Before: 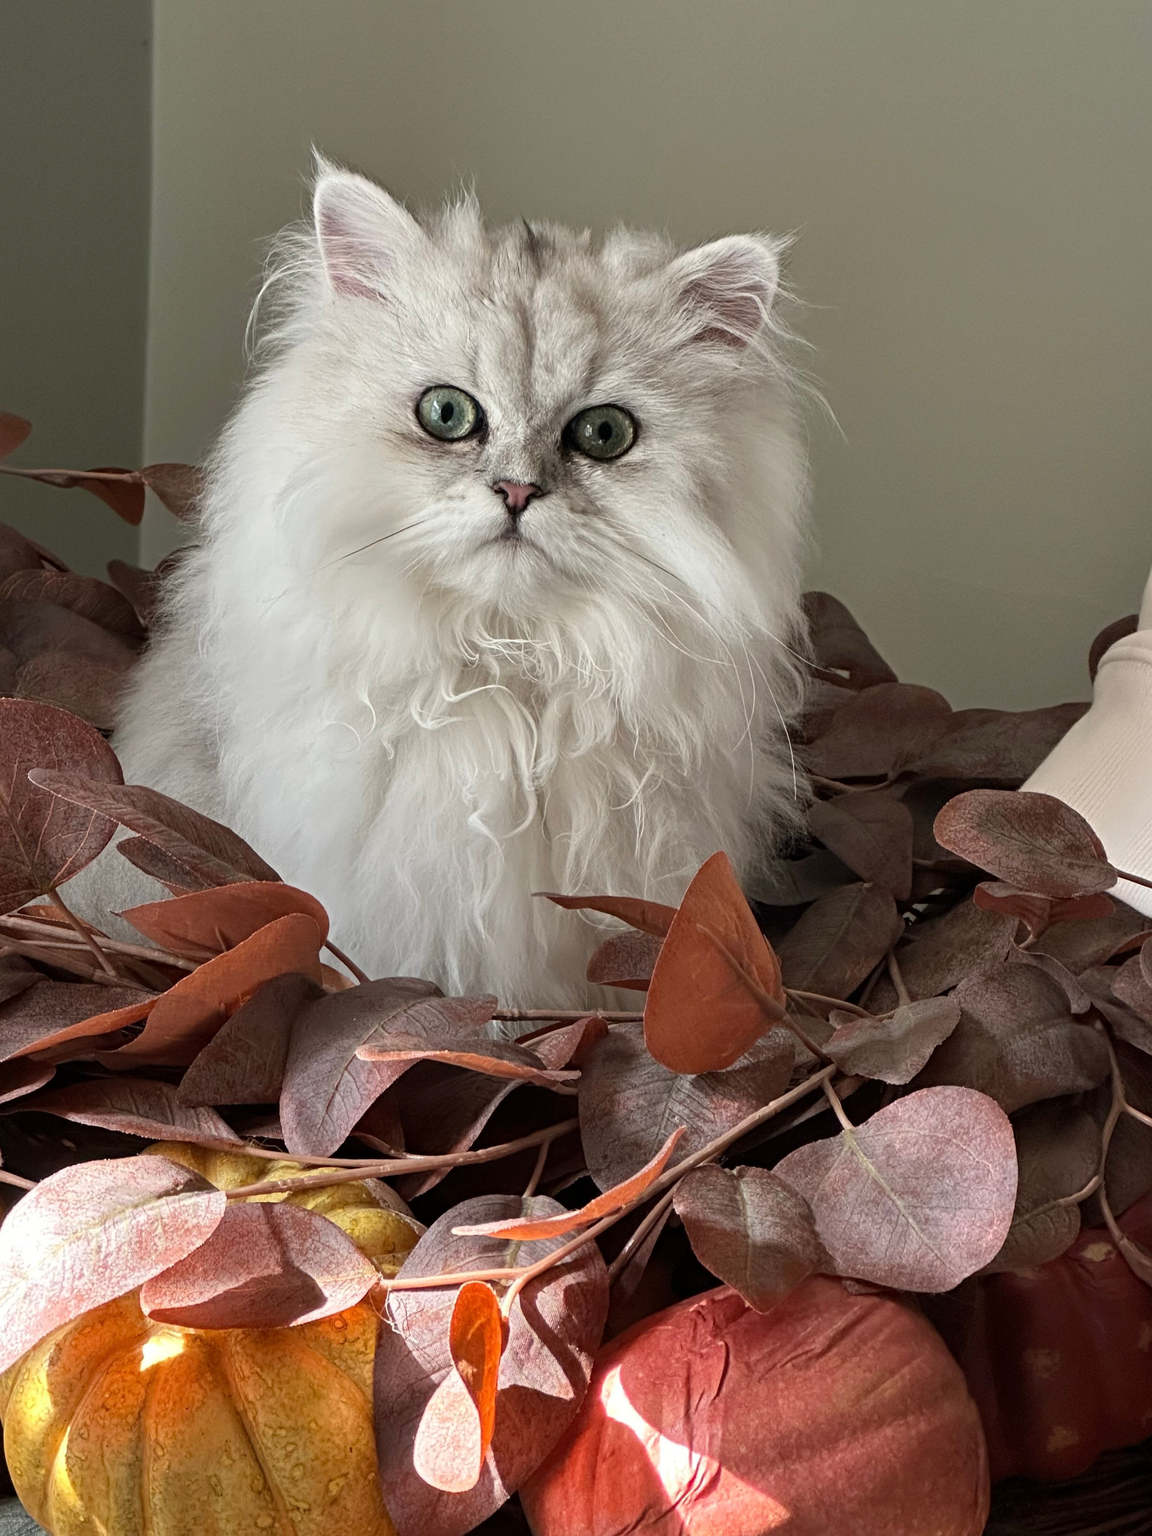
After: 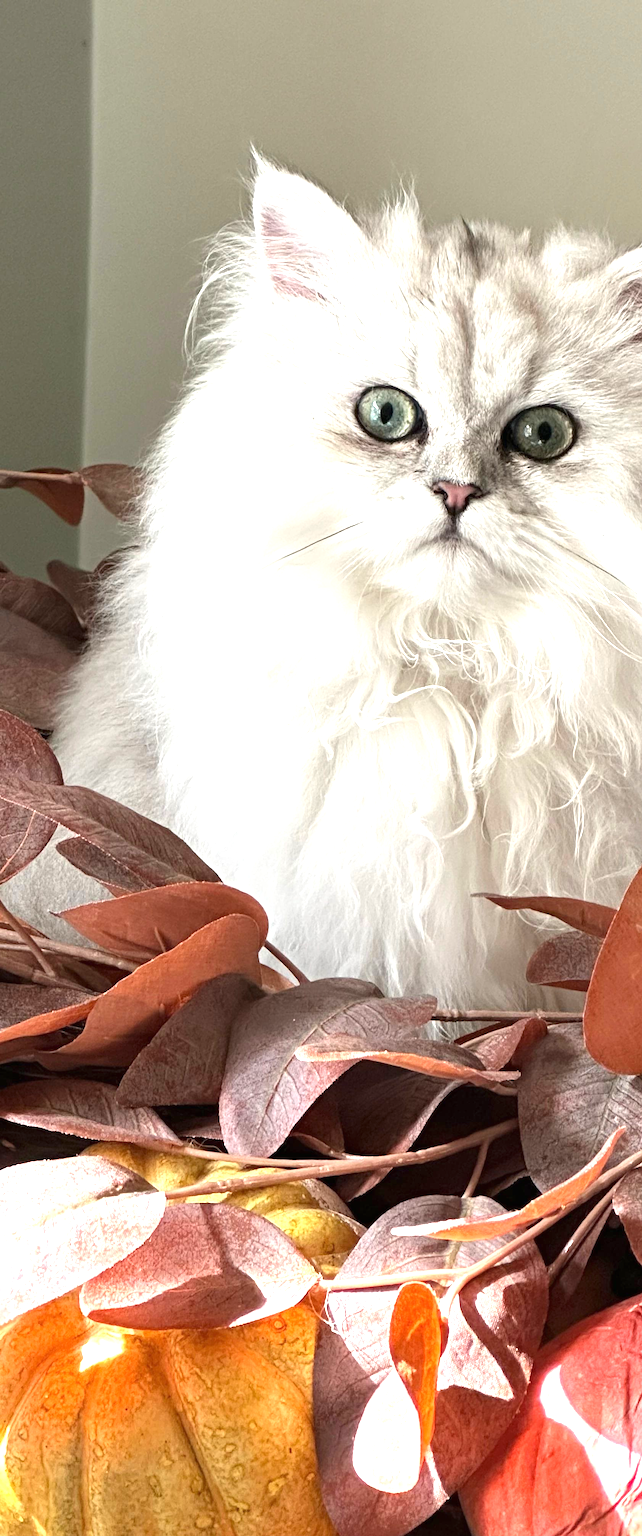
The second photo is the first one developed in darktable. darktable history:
crop: left 5.305%, right 38.878%
exposure: black level correction 0, exposure 1.104 EV, compensate exposure bias true, compensate highlight preservation false
